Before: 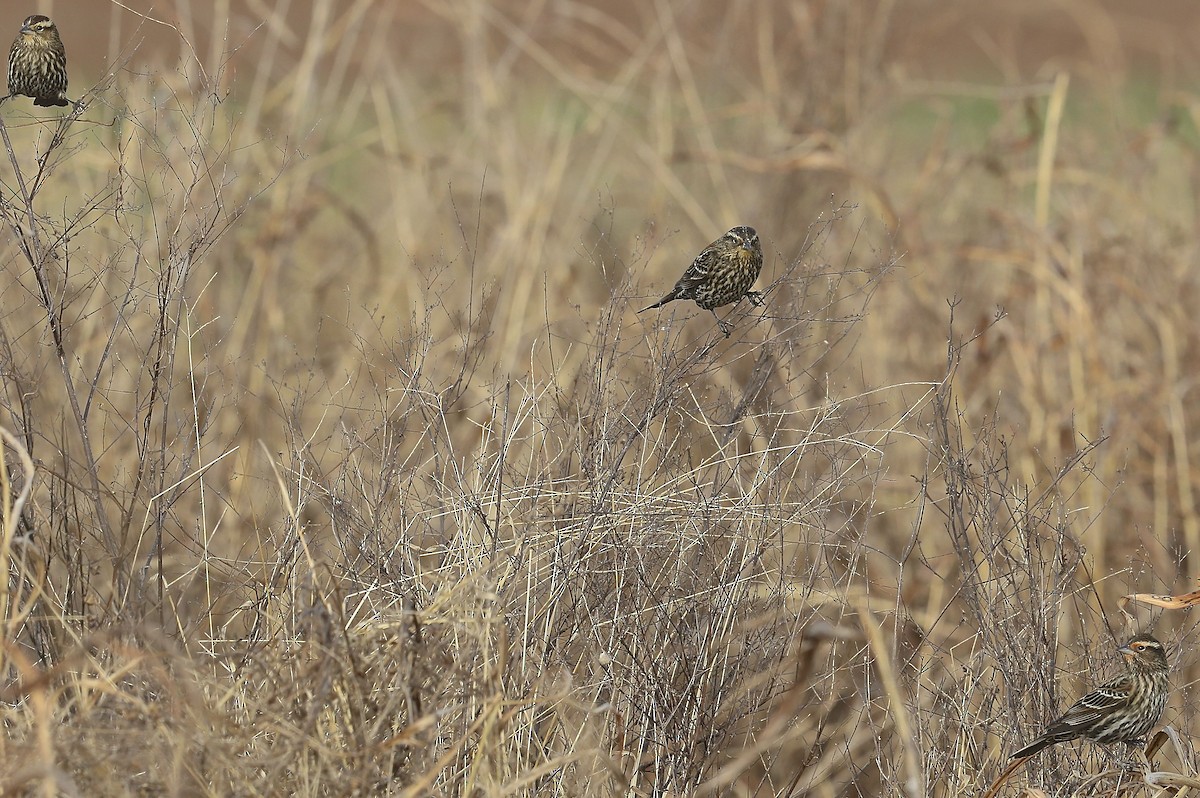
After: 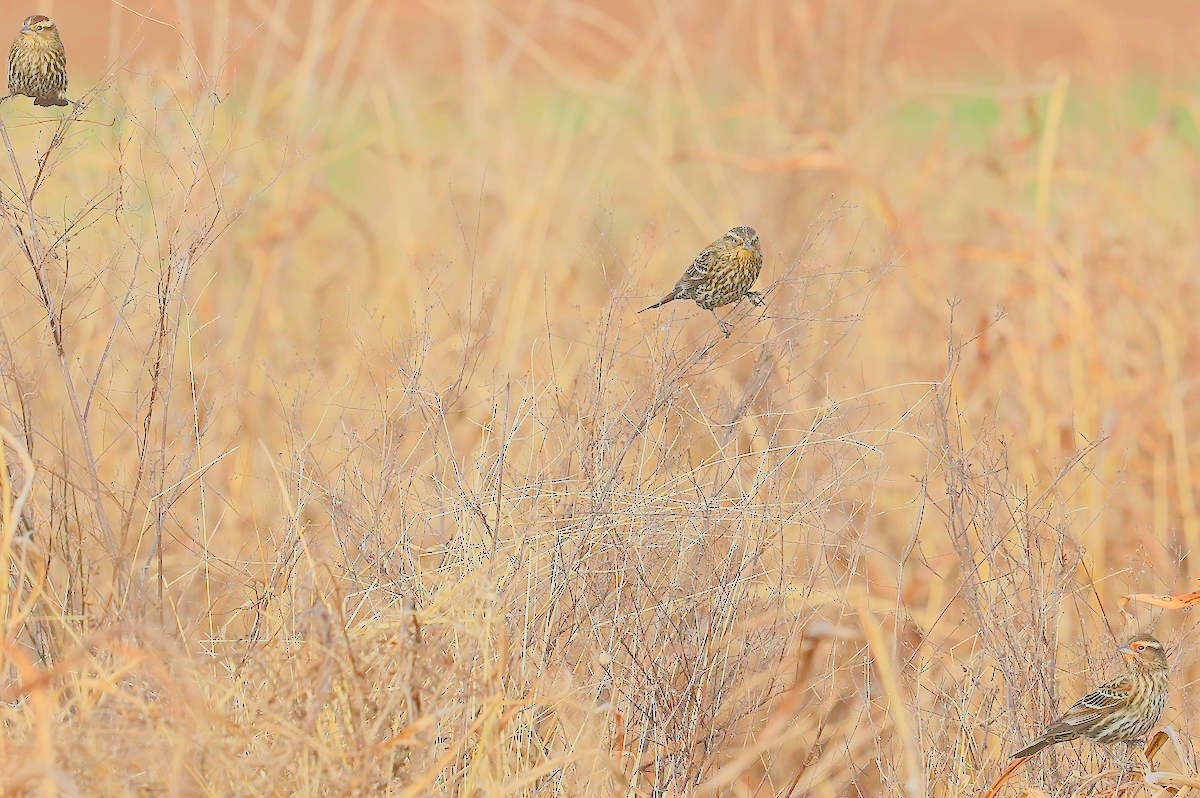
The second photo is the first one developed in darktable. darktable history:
contrast brightness saturation: contrast 0.24, brightness 0.26, saturation 0.39
exposure: exposure 0.999 EV, compensate highlight preservation false
filmic rgb: black relative exposure -16 EV, white relative exposure 8 EV, threshold 3 EV, hardness 4.17, latitude 50%, contrast 0.5, color science v5 (2021), contrast in shadows safe, contrast in highlights safe, enable highlight reconstruction true
